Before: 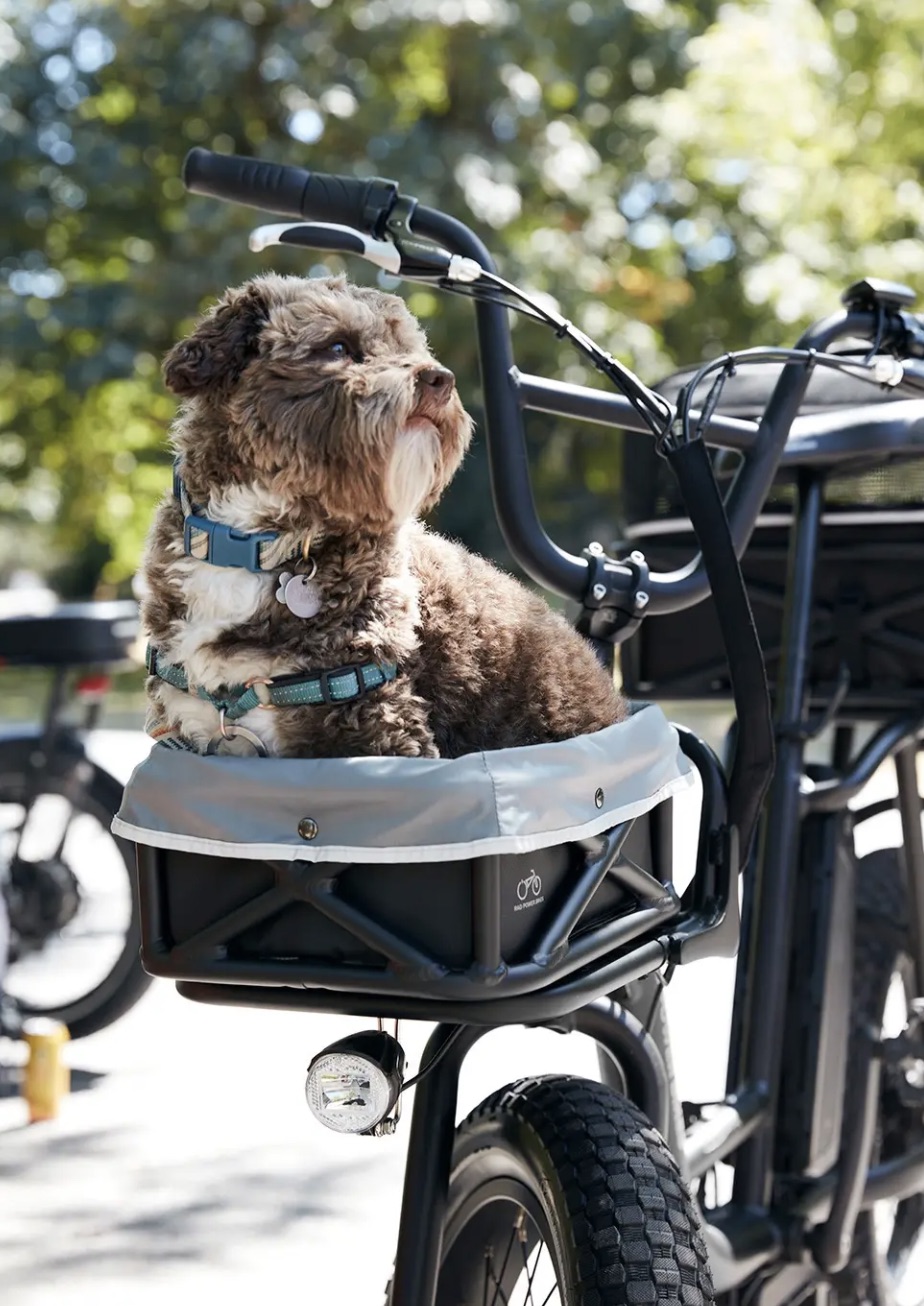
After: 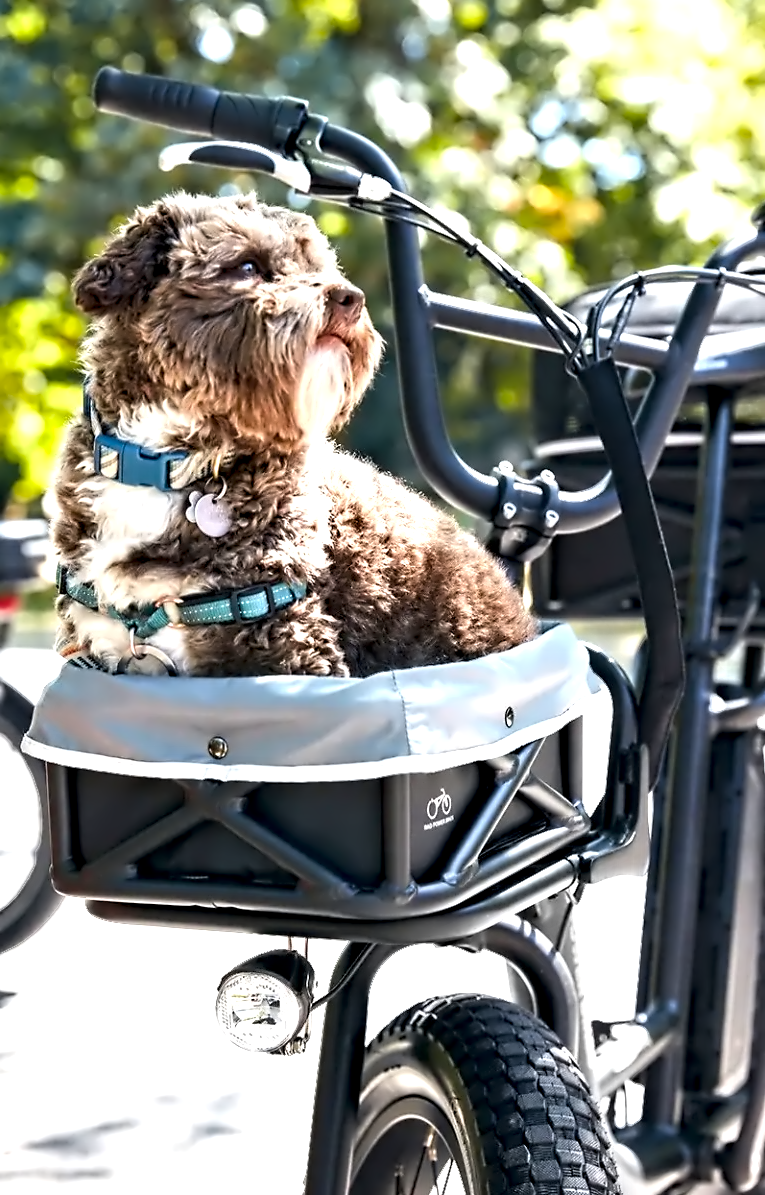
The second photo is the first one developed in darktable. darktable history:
color balance: output saturation 120%
crop: left 9.807%, top 6.259%, right 7.334%, bottom 2.177%
exposure: exposure 0.785 EV, compensate highlight preservation false
contrast equalizer: octaves 7, y [[0.5, 0.542, 0.583, 0.625, 0.667, 0.708], [0.5 ×6], [0.5 ×6], [0, 0.033, 0.067, 0.1, 0.133, 0.167], [0, 0.05, 0.1, 0.15, 0.2, 0.25]]
